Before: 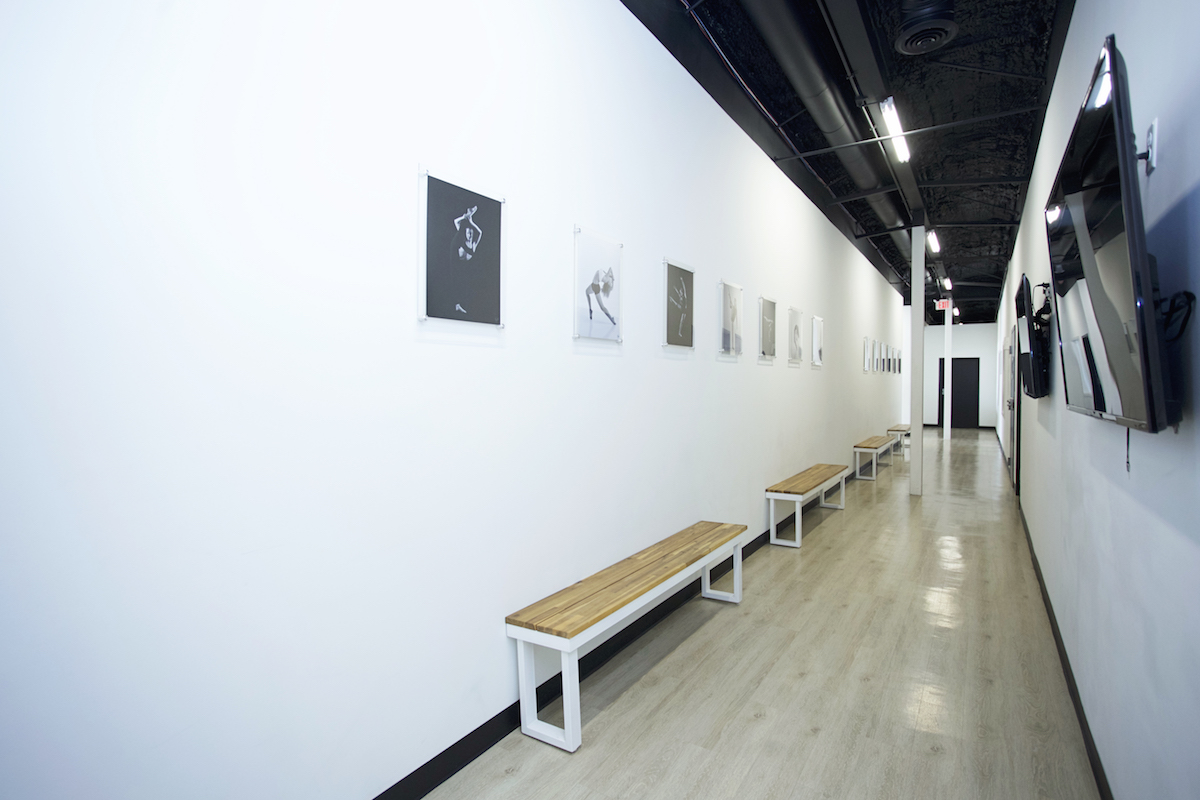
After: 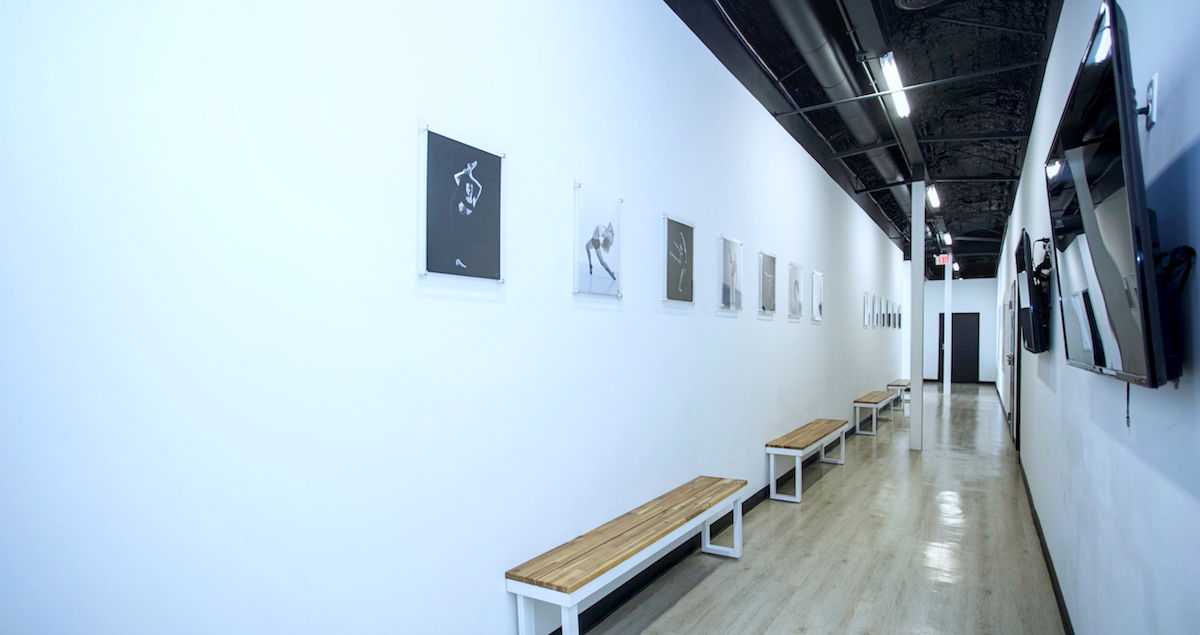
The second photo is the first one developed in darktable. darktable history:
local contrast: detail 130%
crop and rotate: top 5.667%, bottom 14.937%
color calibration: illuminant as shot in camera, x 0.369, y 0.376, temperature 4328.46 K, gamut compression 3
tone equalizer: on, module defaults
